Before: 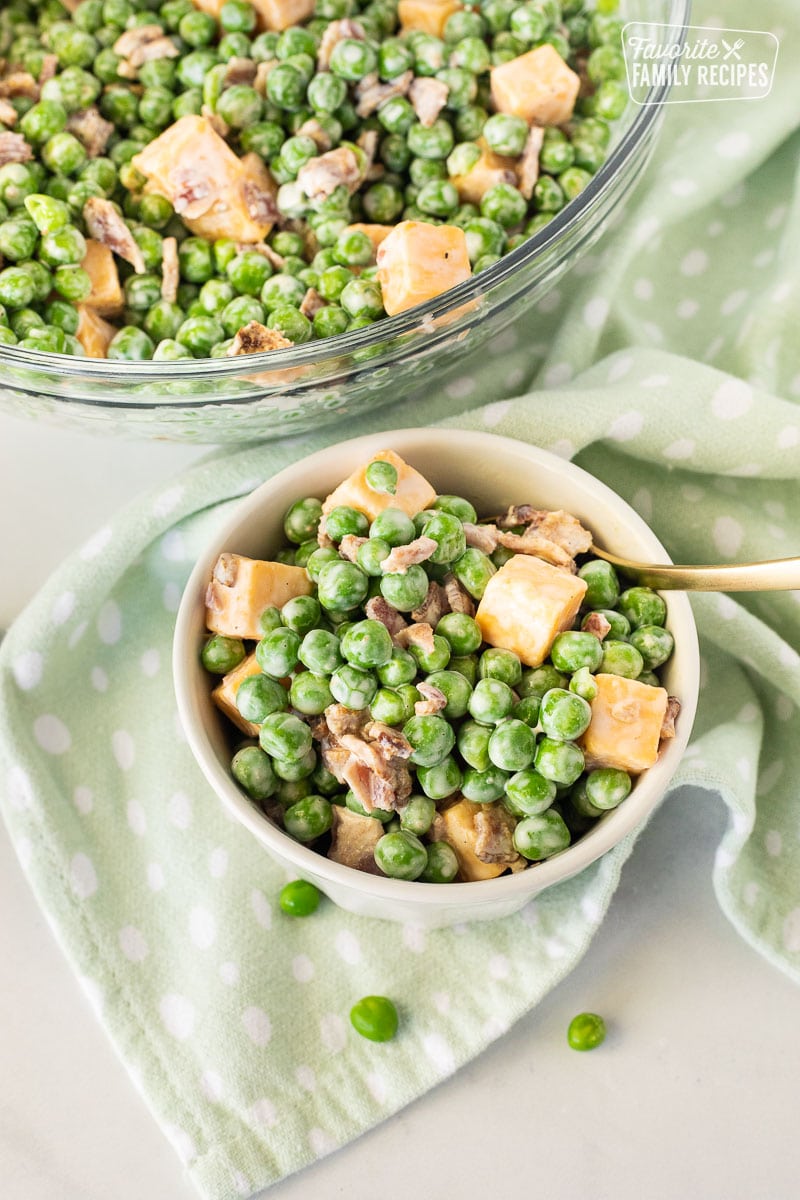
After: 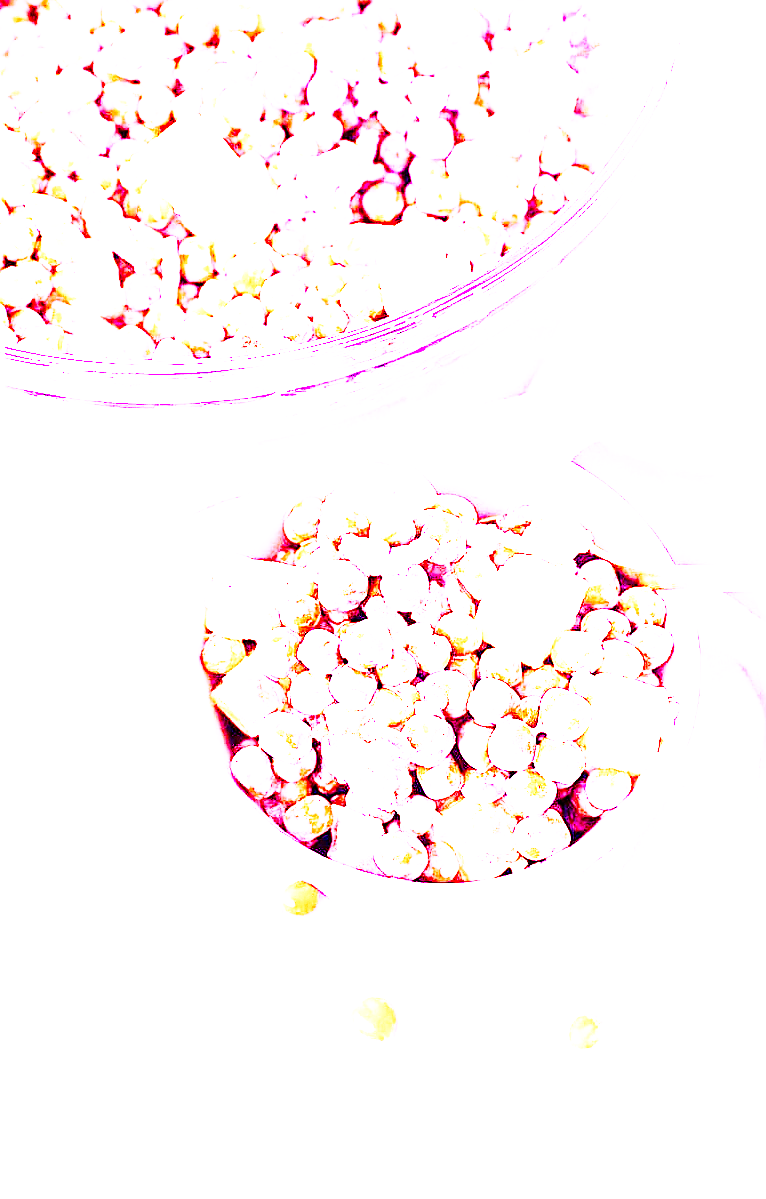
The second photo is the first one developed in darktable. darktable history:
contrast brightness saturation: contrast 0.07, brightness -0.14, saturation 0.11
base curve: curves: ch0 [(0, 0) (0.007, 0.004) (0.027, 0.03) (0.046, 0.07) (0.207, 0.54) (0.442, 0.872) (0.673, 0.972) (1, 1)], preserve colors none
white balance: red 8, blue 8
tone equalizer: on, module defaults
sharpen: on, module defaults
crop: right 4.126%, bottom 0.031%
